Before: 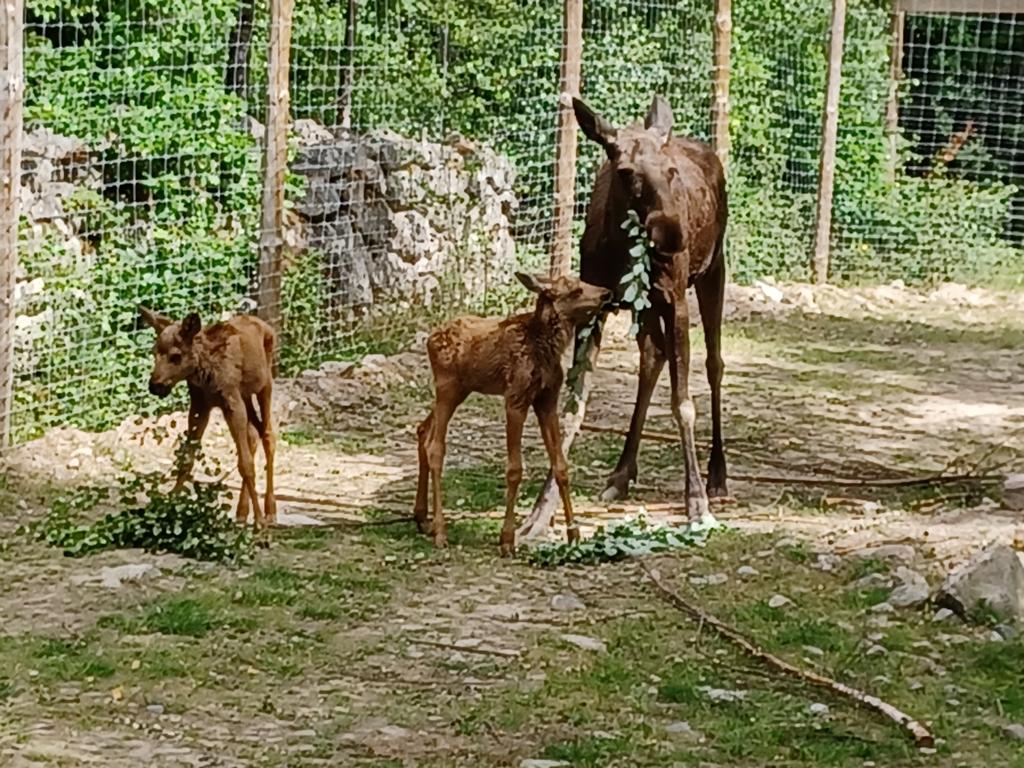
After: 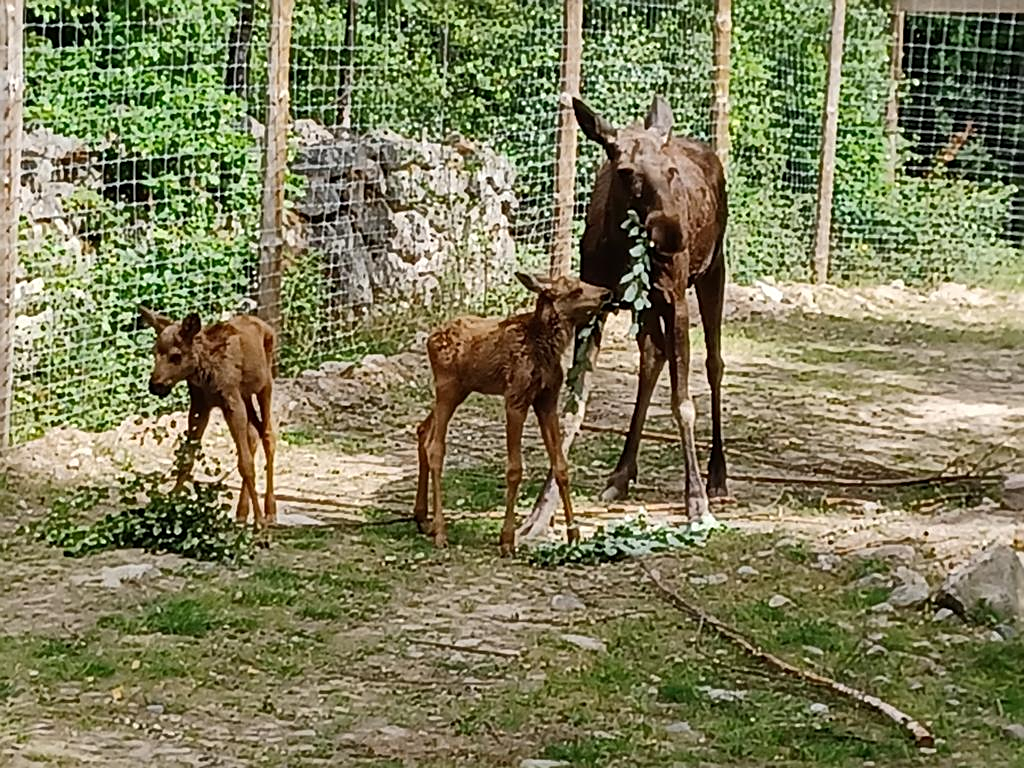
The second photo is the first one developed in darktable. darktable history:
shadows and highlights: shadows 30.86, highlights 0, soften with gaussian
sharpen: on, module defaults
